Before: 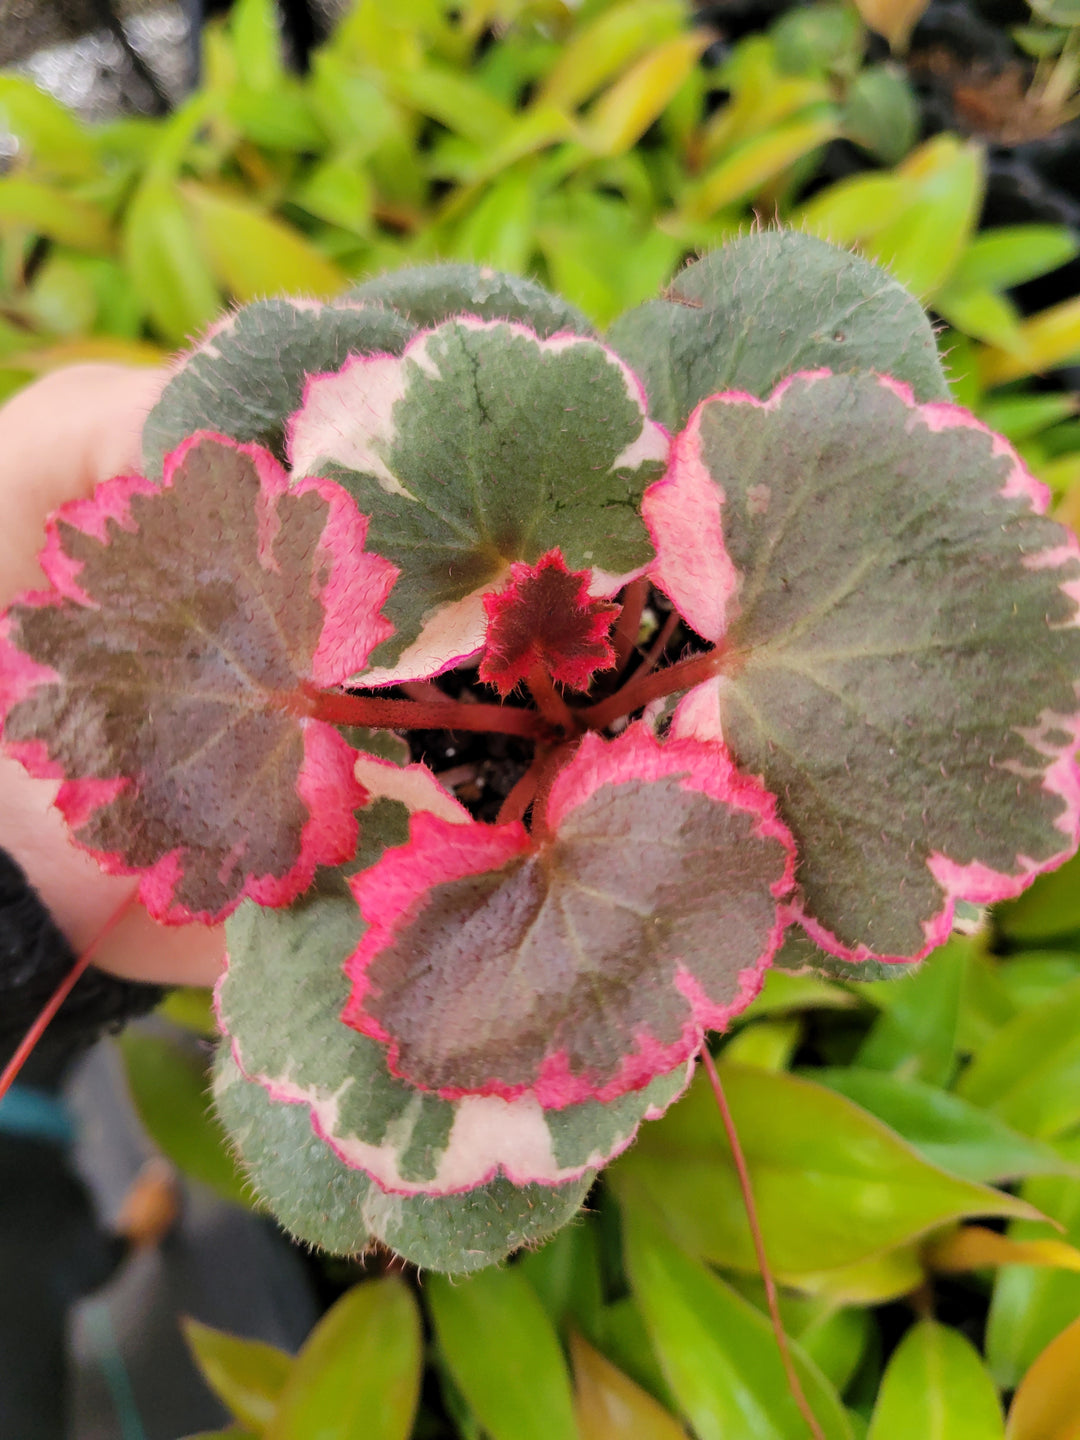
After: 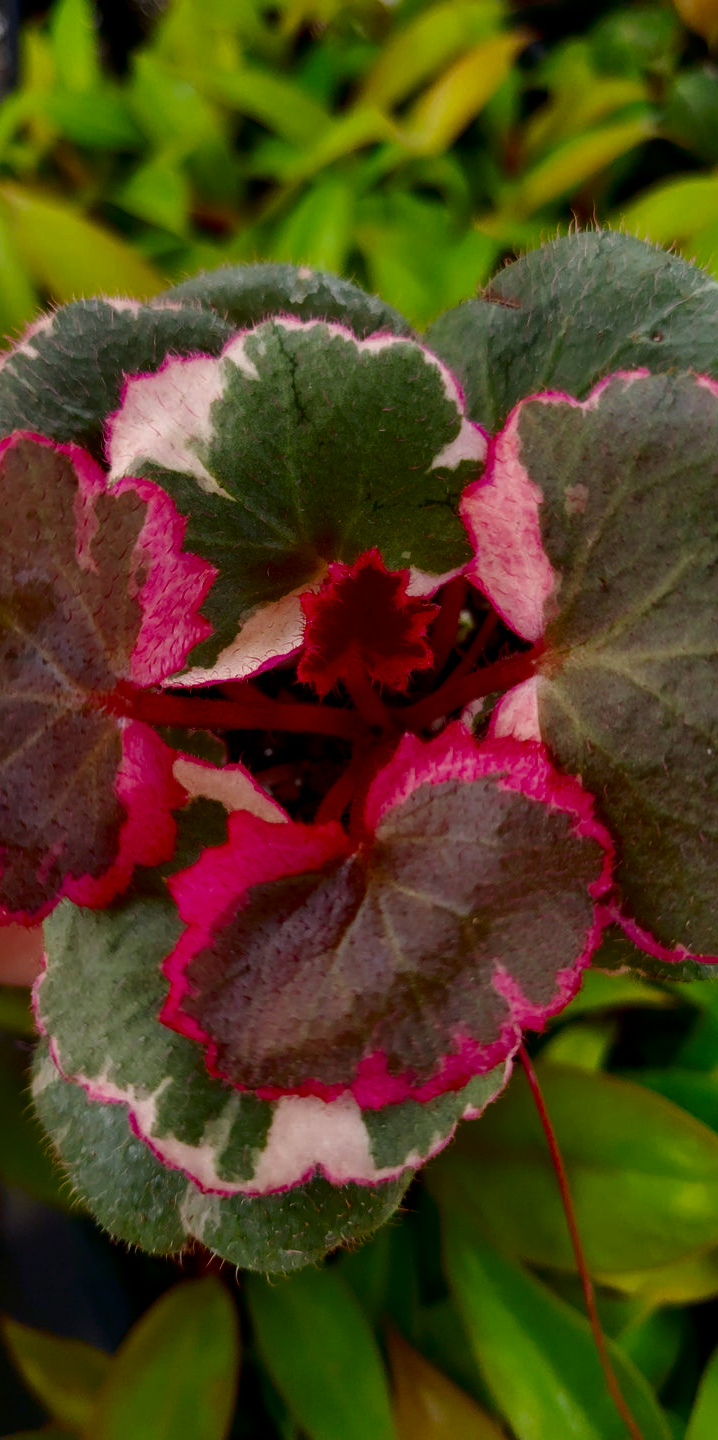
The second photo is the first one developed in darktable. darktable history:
contrast brightness saturation: contrast 0.09, brightness -0.59, saturation 0.17
tone equalizer: on, module defaults
crop: left 16.899%, right 16.556%
